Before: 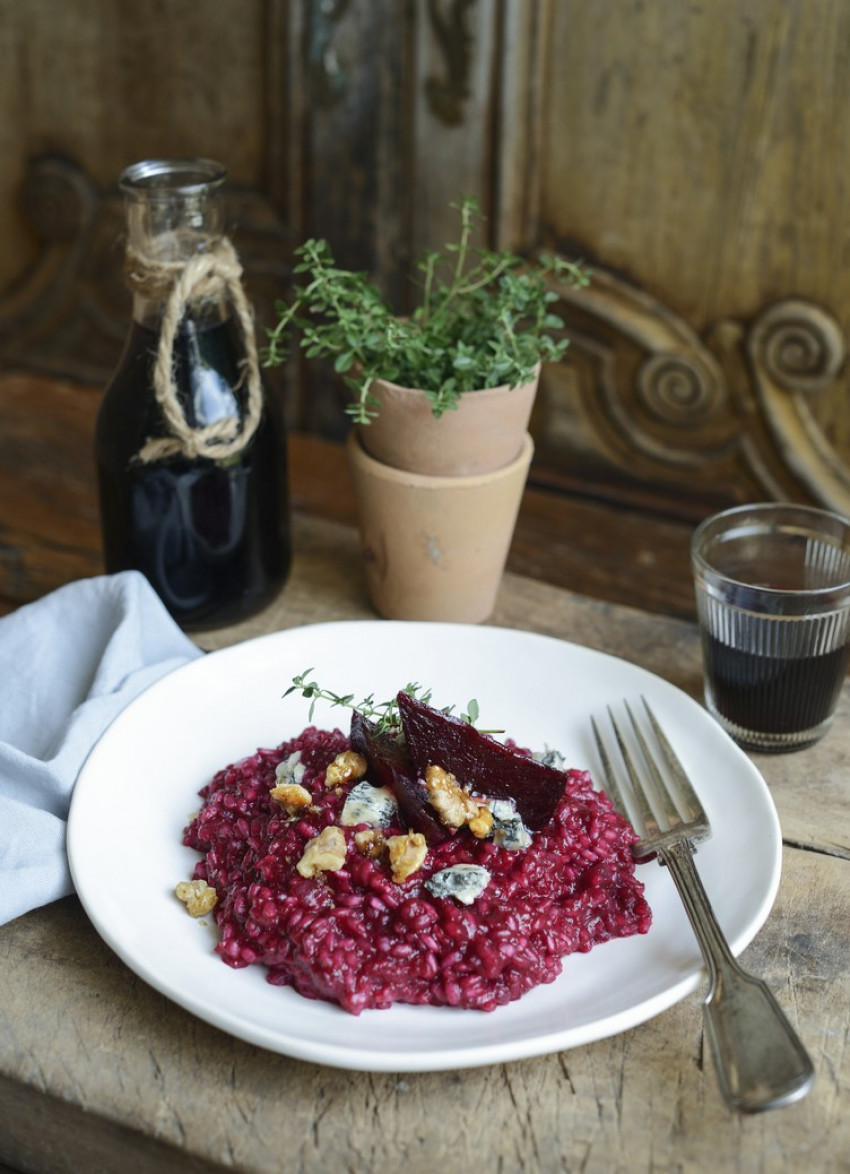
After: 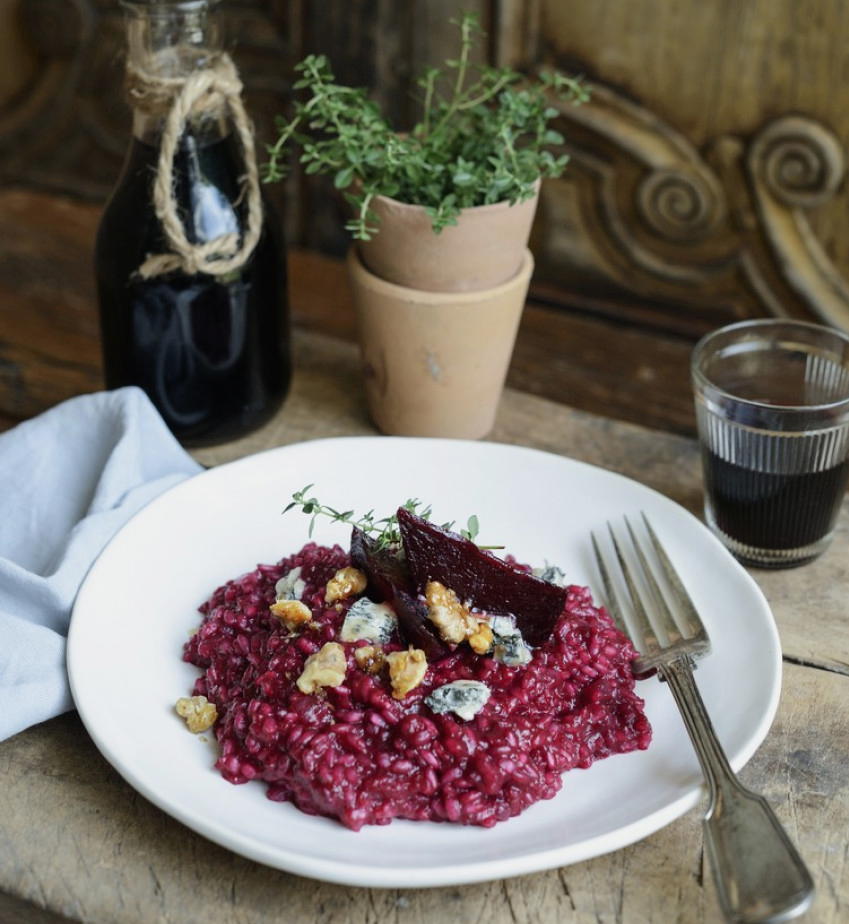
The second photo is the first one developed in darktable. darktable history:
crop and rotate: top 15.774%, bottom 5.506%
filmic rgb: black relative exposure -9.5 EV, white relative exposure 3.02 EV, hardness 6.12
